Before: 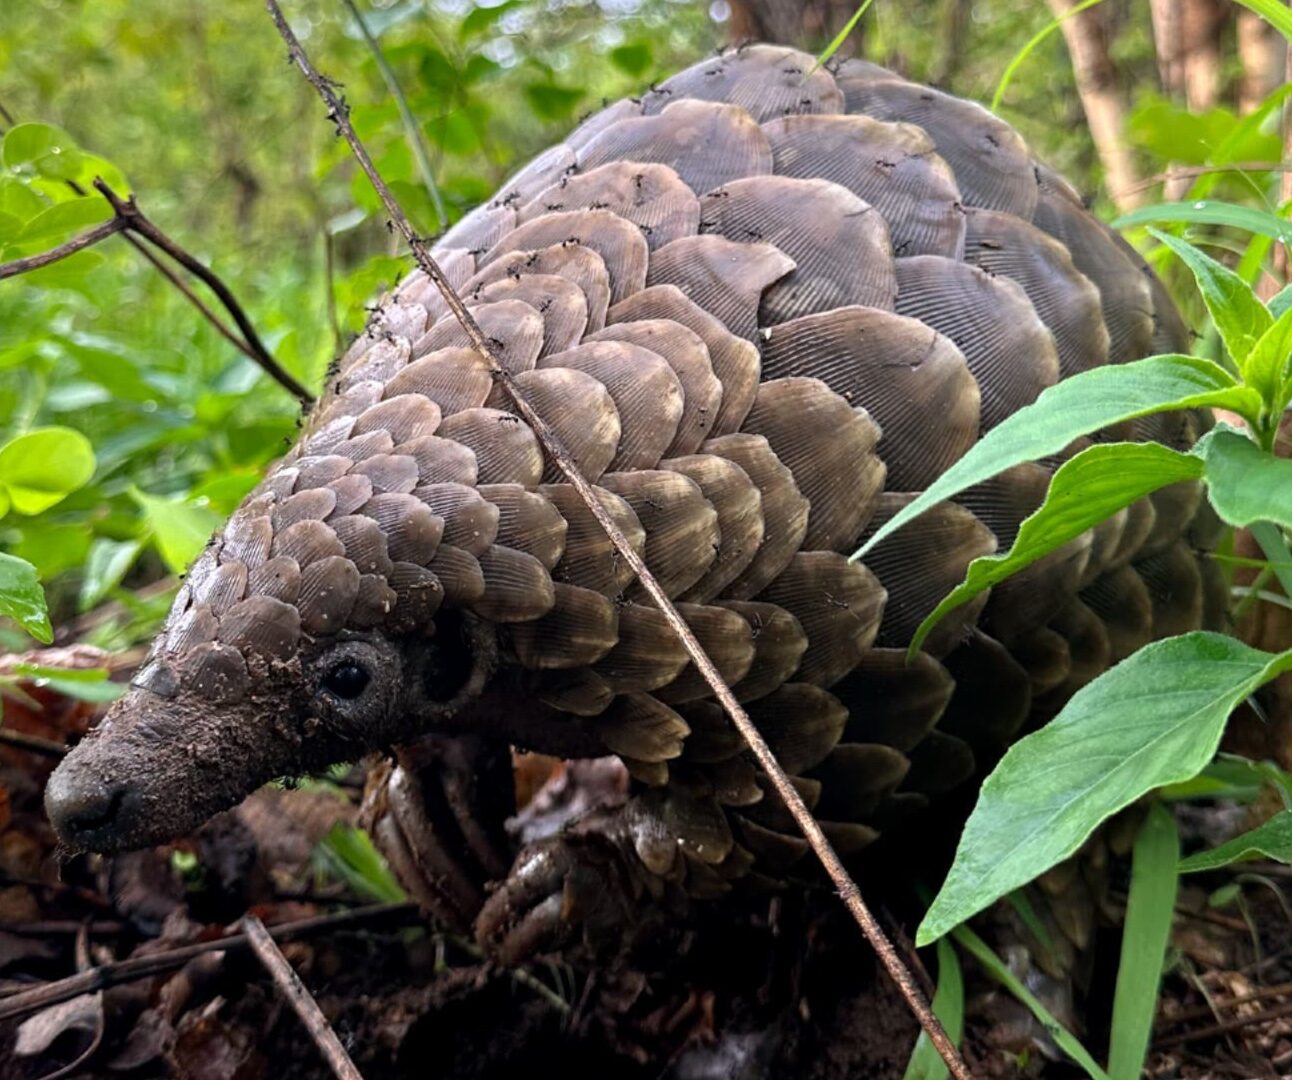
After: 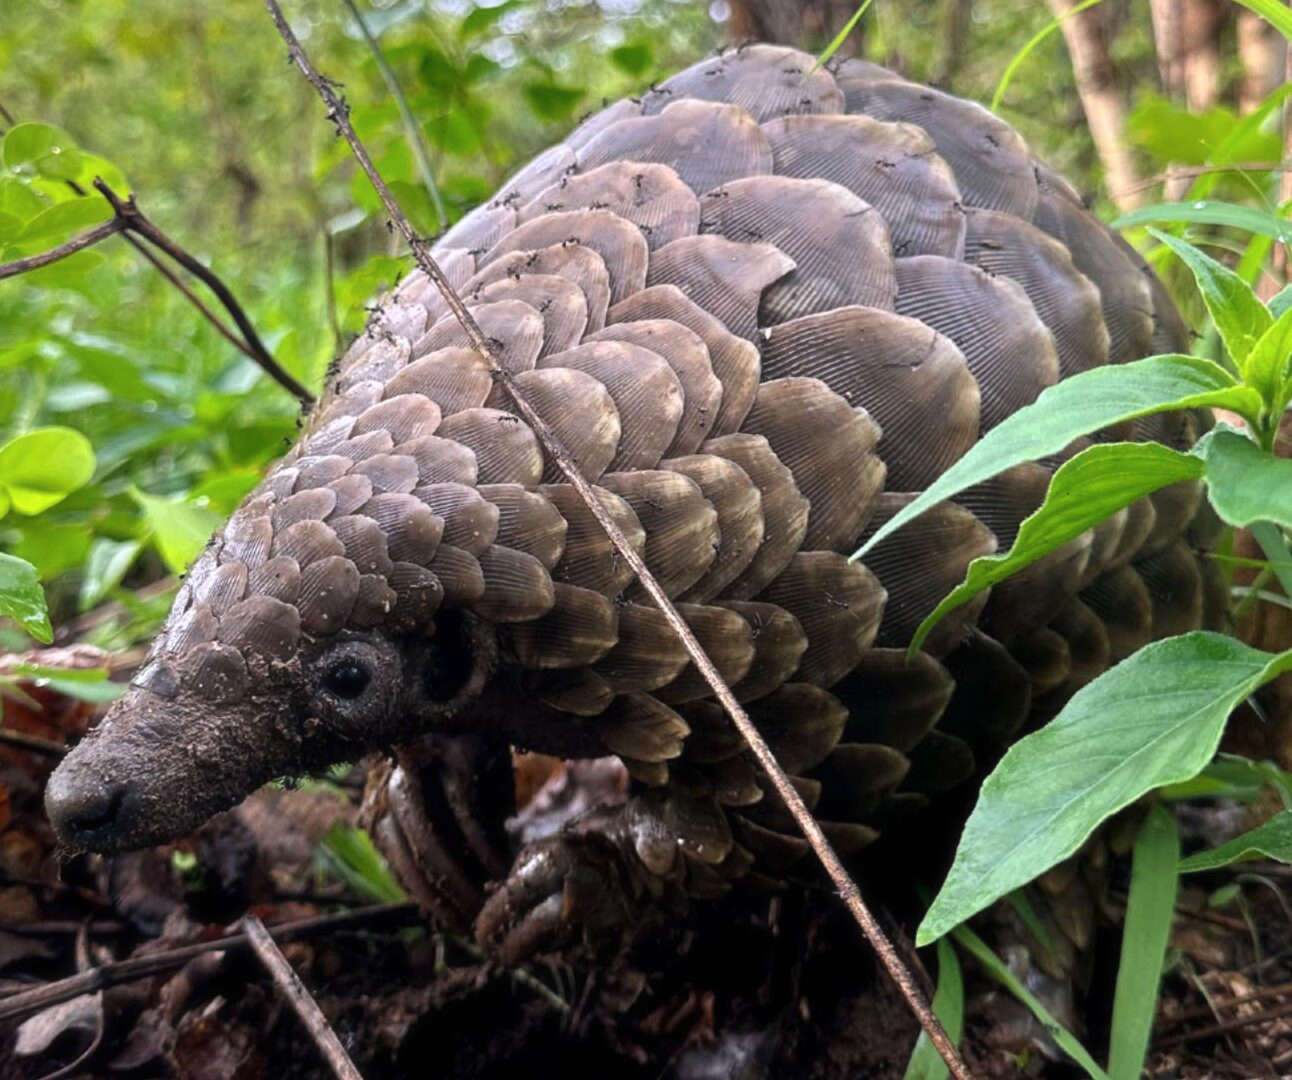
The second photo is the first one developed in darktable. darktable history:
white balance: red 1.004, blue 1.024
haze removal: strength -0.1, adaptive false
